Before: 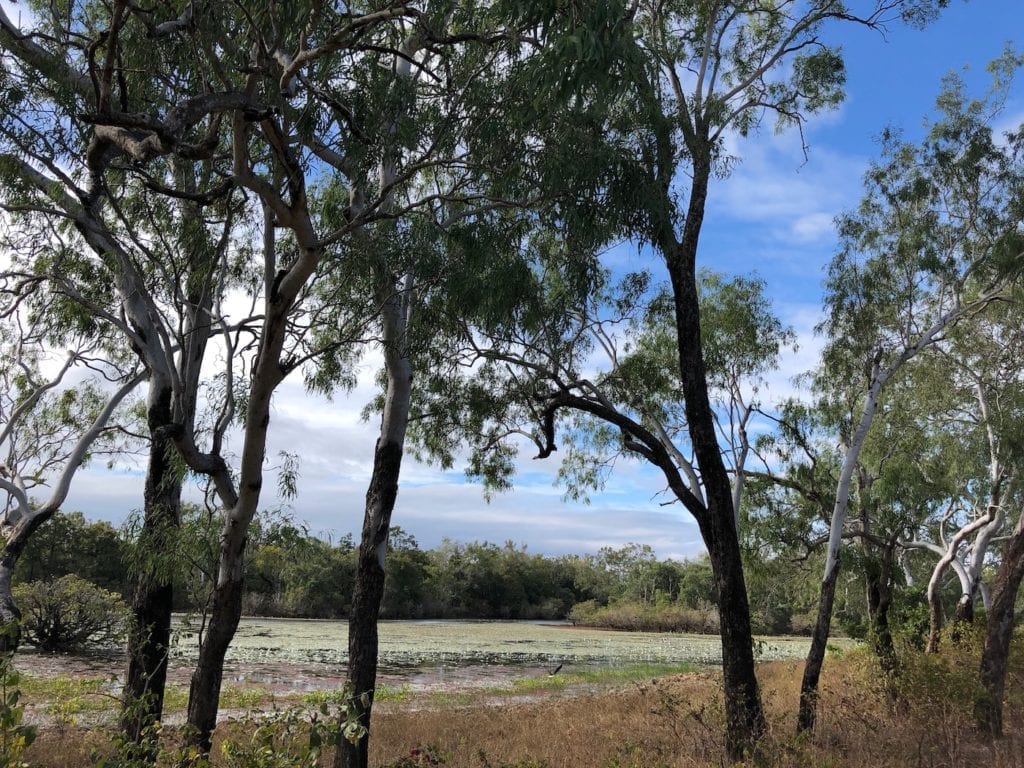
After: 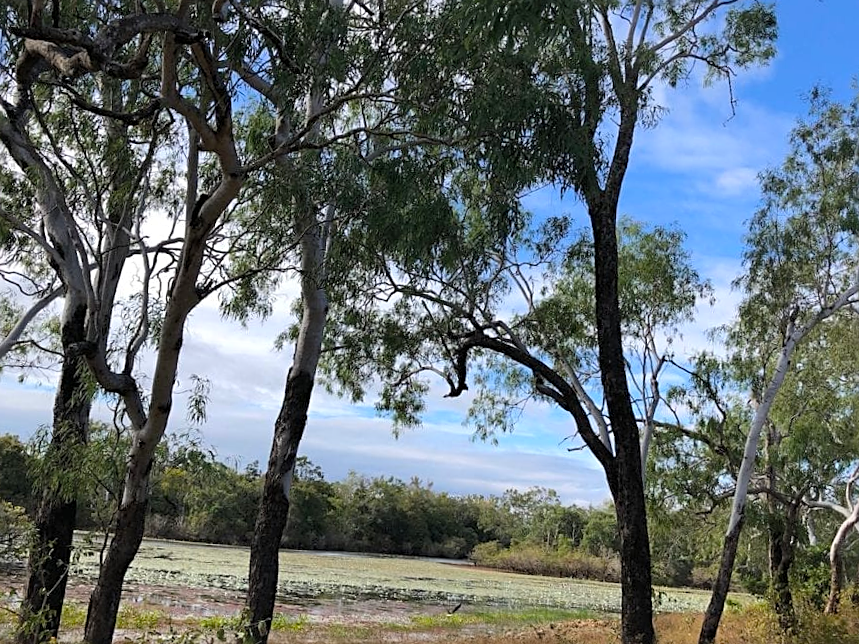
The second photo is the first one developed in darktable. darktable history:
sharpen: amount 0.478
crop and rotate: angle -3.27°, left 5.211%, top 5.211%, right 4.607%, bottom 4.607%
color balance: output saturation 120%
contrast brightness saturation: contrast 0.05, brightness 0.06, saturation 0.01
